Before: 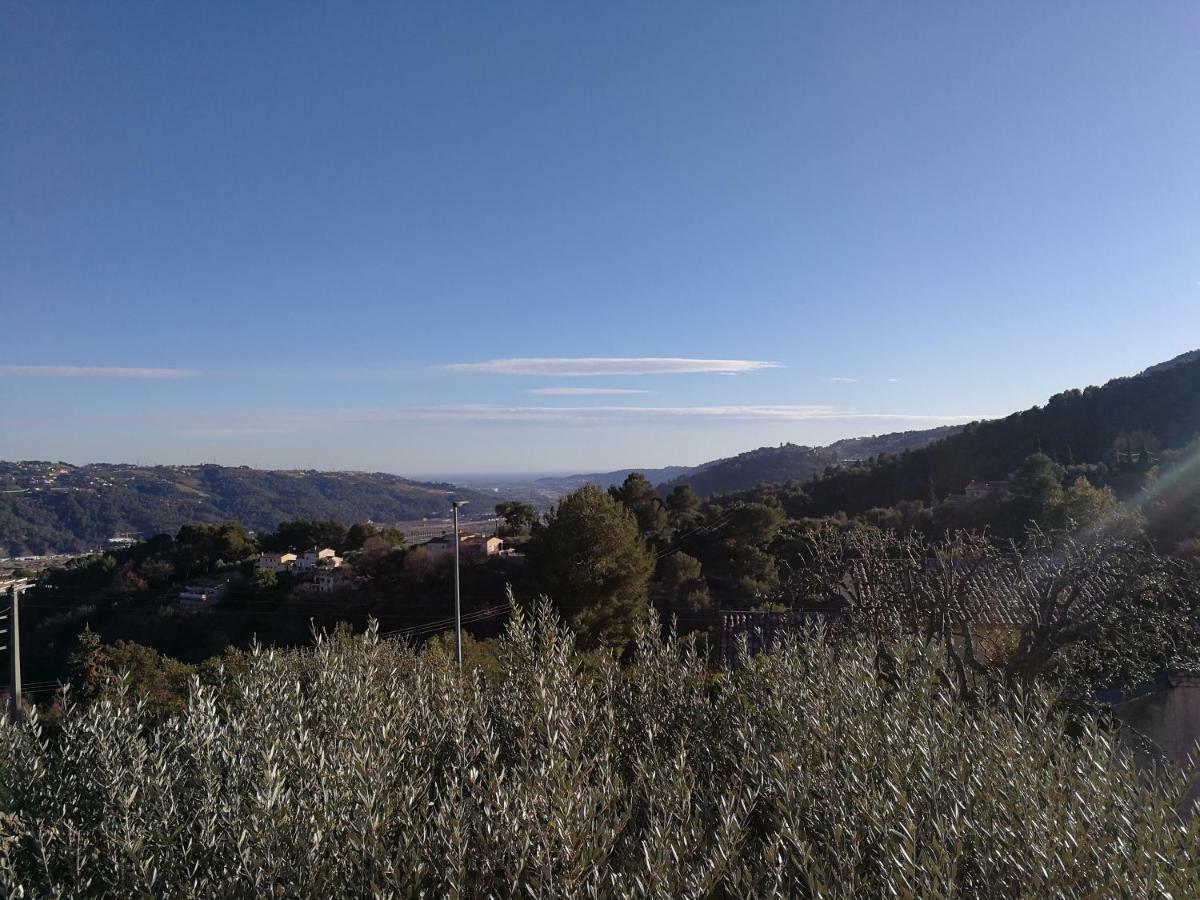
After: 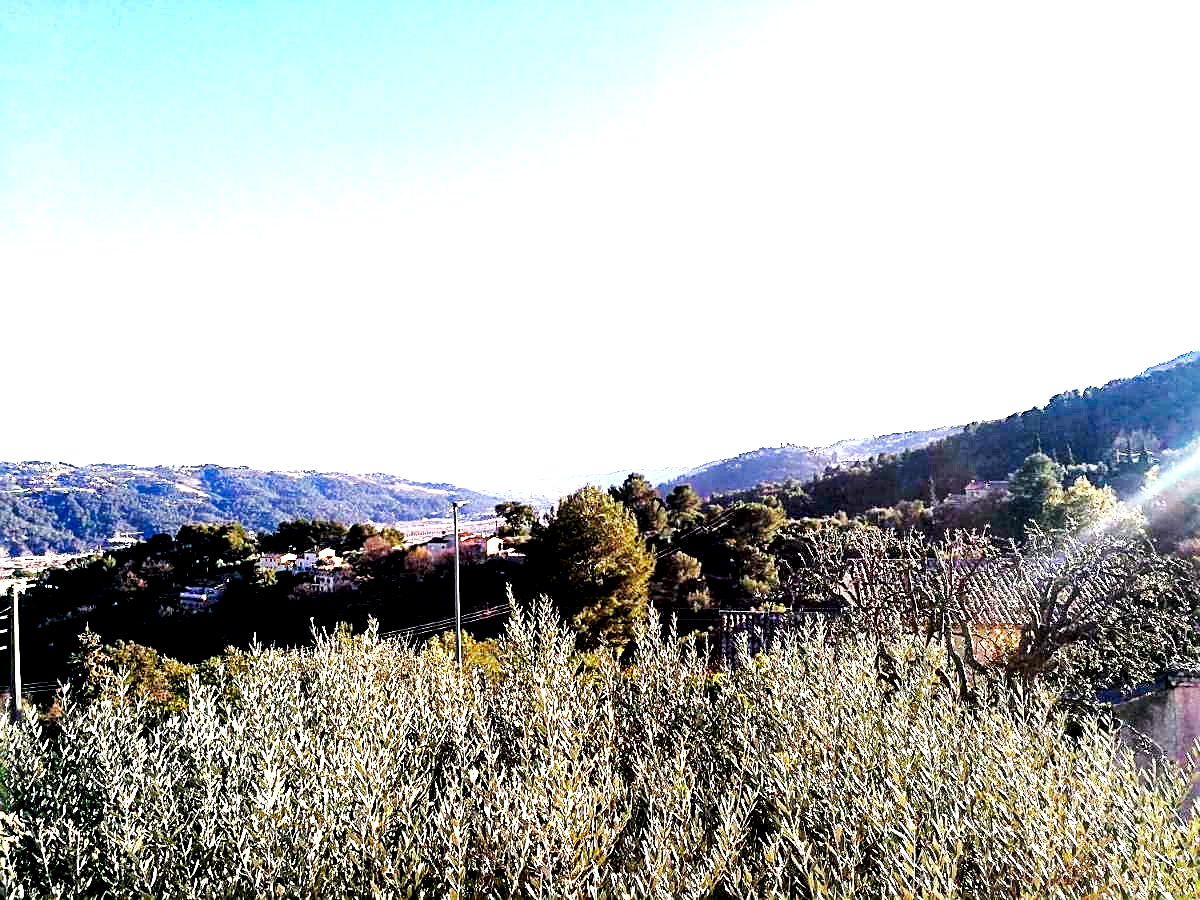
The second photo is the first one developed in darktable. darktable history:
sharpen: on, module defaults
base curve: curves: ch0 [(0, 0) (0.028, 0.03) (0.121, 0.232) (0.46, 0.748) (0.859, 0.968) (1, 1)], preserve colors none
raw denoise: x [[0, 0.25, 0.5, 0.75, 1] ×4]
exposure: black level correction 0.008, exposure 0.979 EV, compensate highlight preservation false
levels: levels [0, 0.352, 0.703]
local contrast: mode bilateral grid, contrast 20, coarseness 50, detail 161%, midtone range 0.2
